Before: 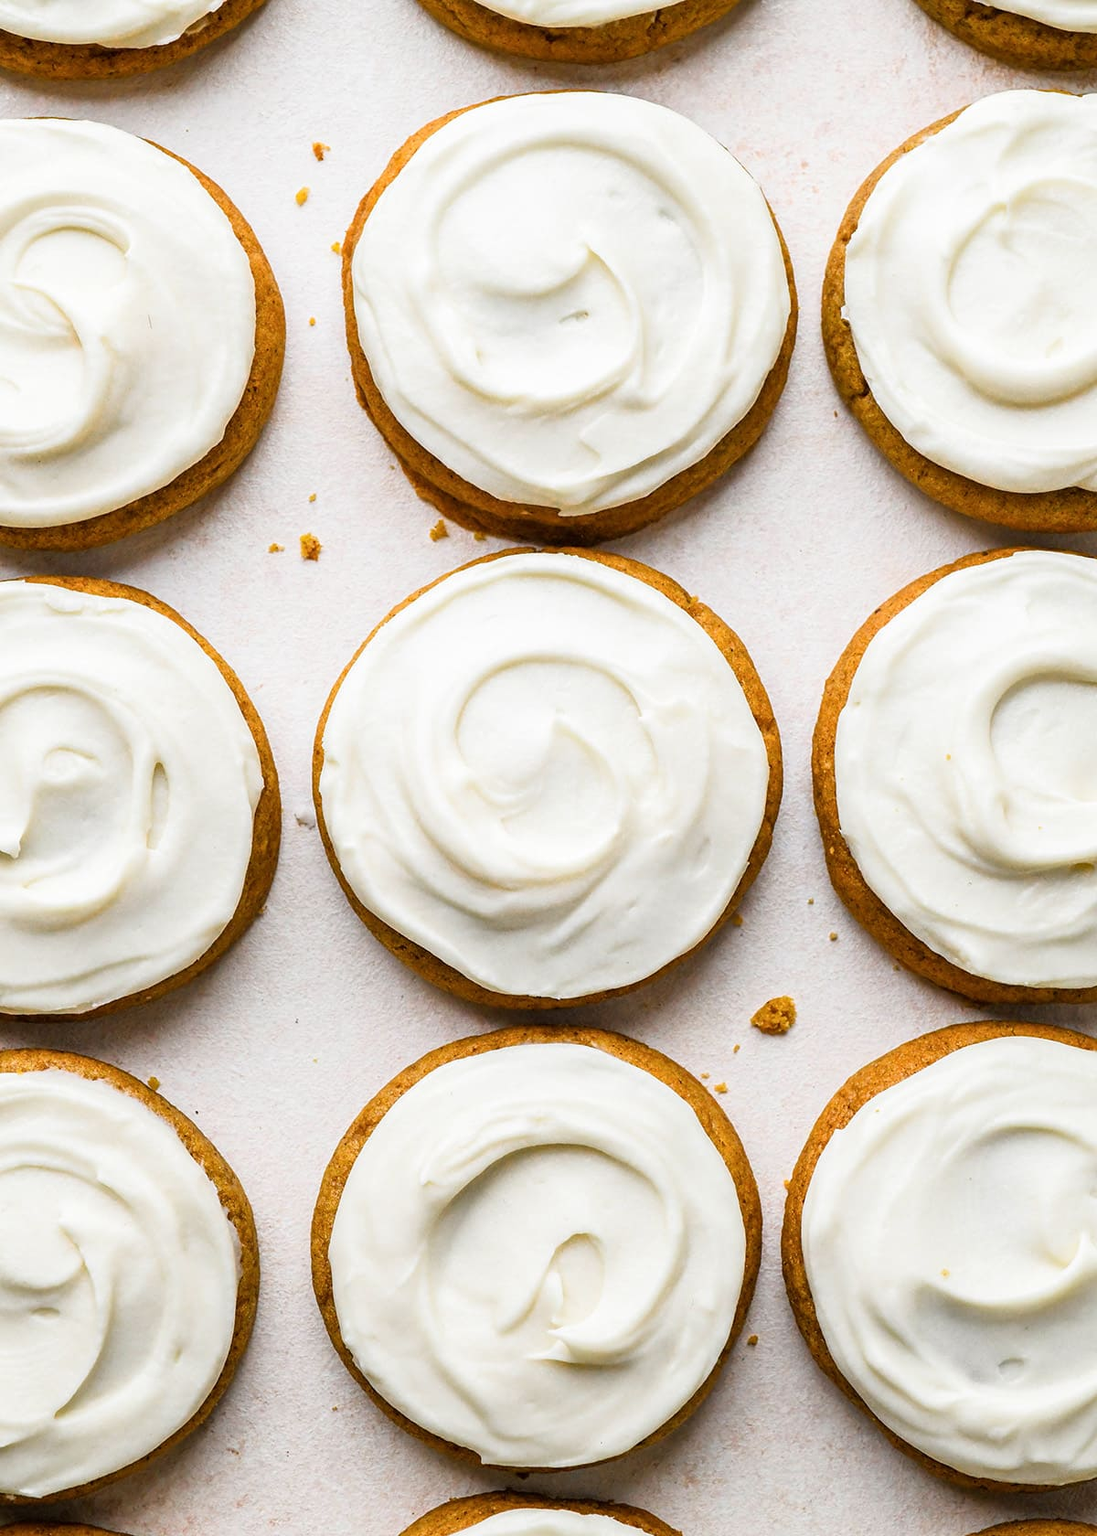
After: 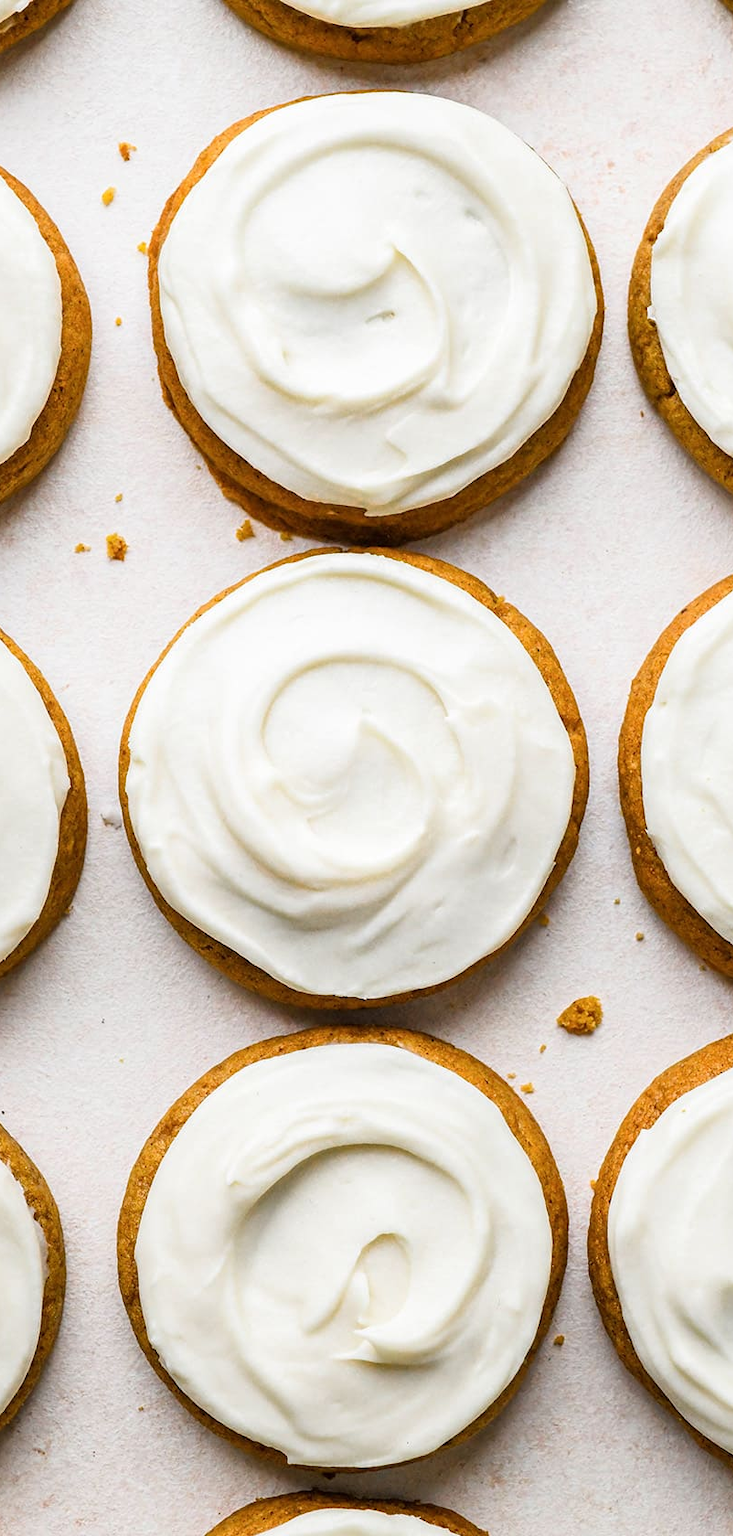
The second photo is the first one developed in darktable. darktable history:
crop and rotate: left 17.732%, right 15.423%
tone equalizer: on, module defaults
